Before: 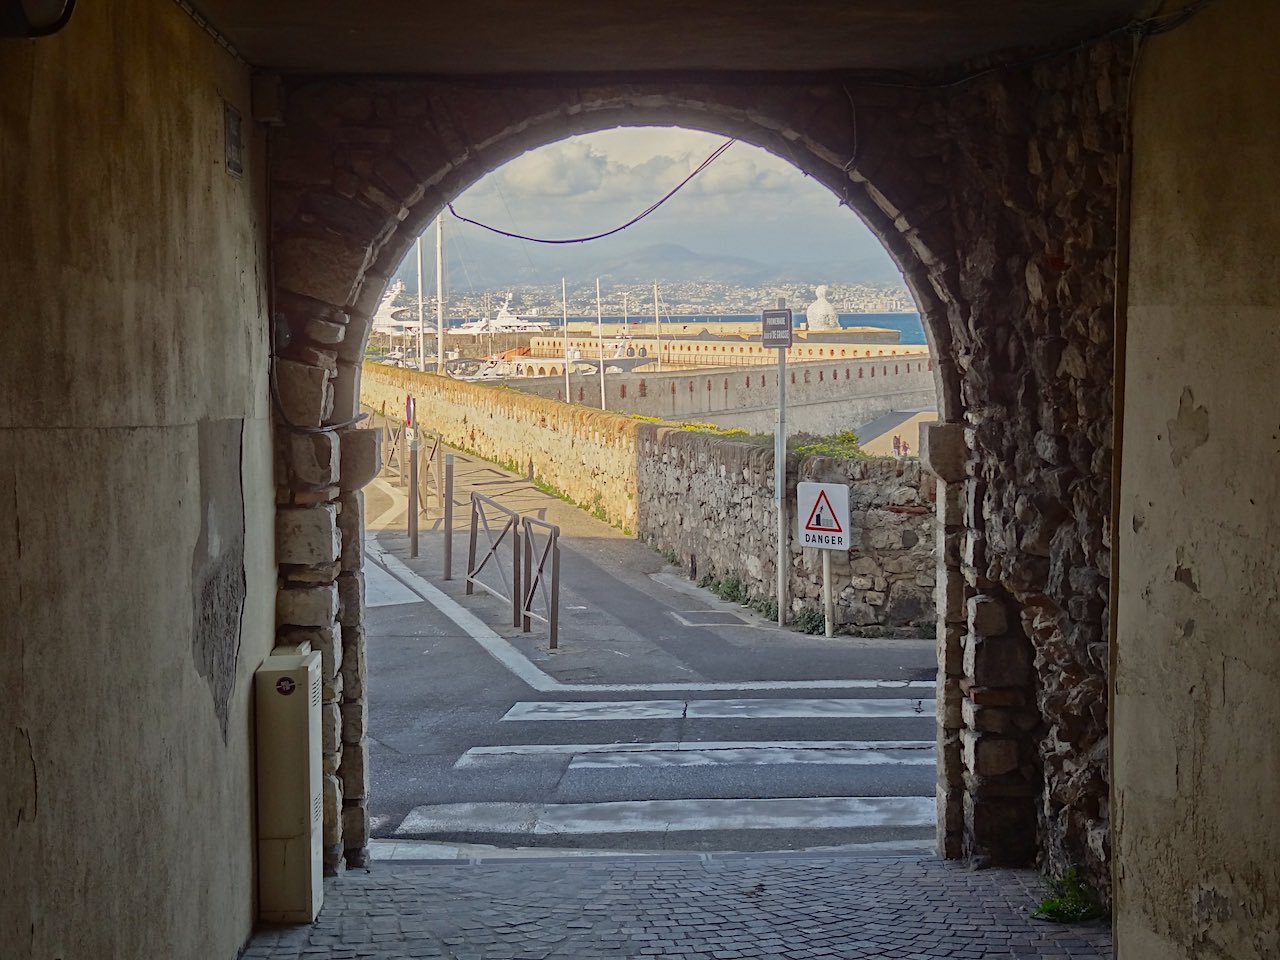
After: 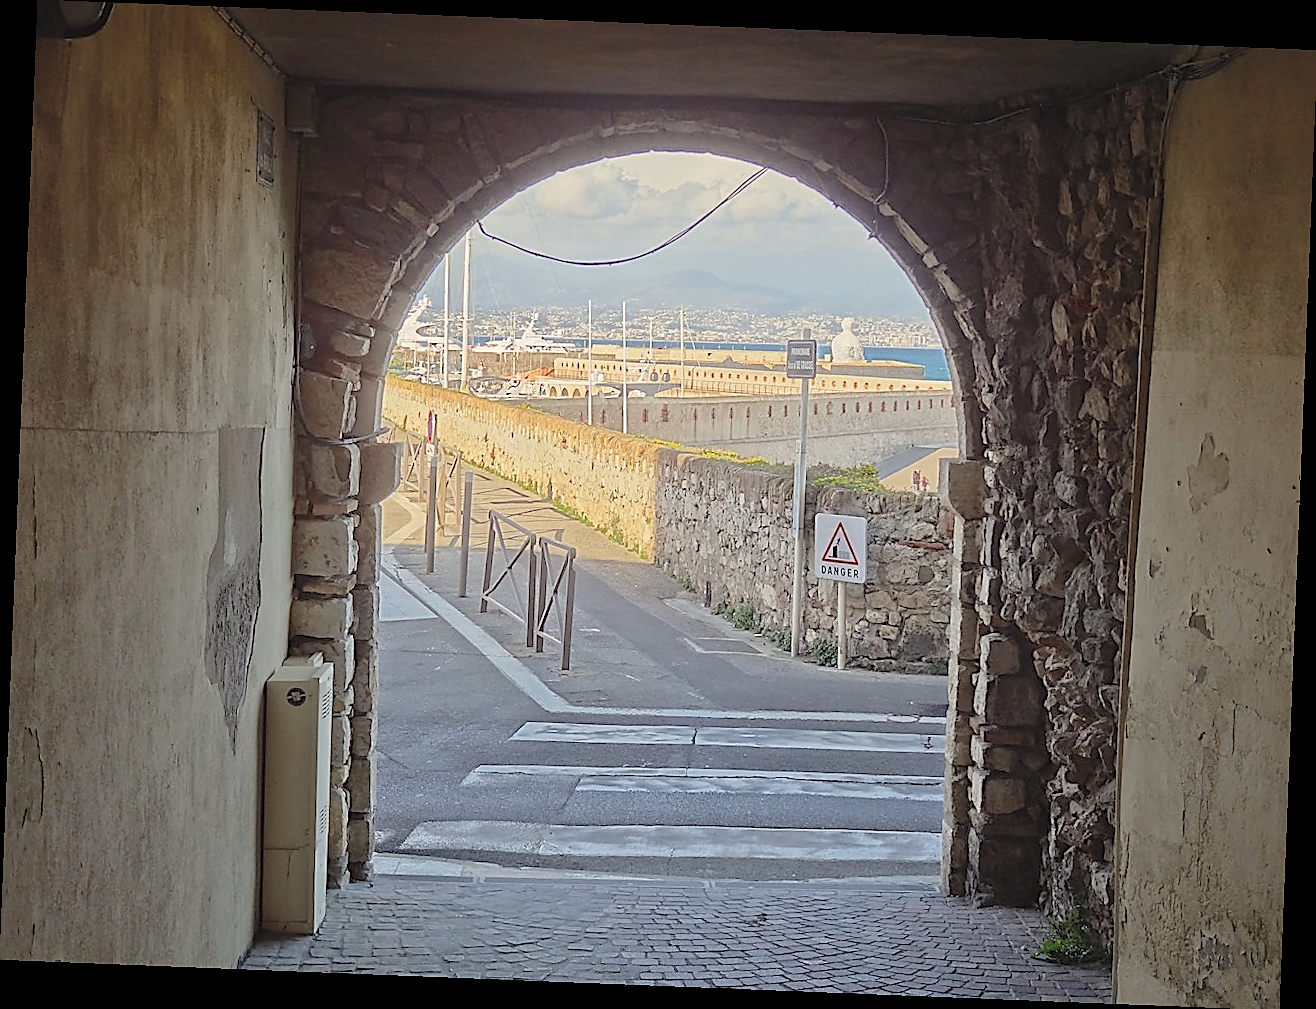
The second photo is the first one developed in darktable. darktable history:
base curve: curves: ch0 [(0, 0) (0.303, 0.277) (1, 1)]
sharpen: radius 1.4, amount 1.25, threshold 0.7
rotate and perspective: rotation 2.27°, automatic cropping off
contrast brightness saturation: brightness 0.28
